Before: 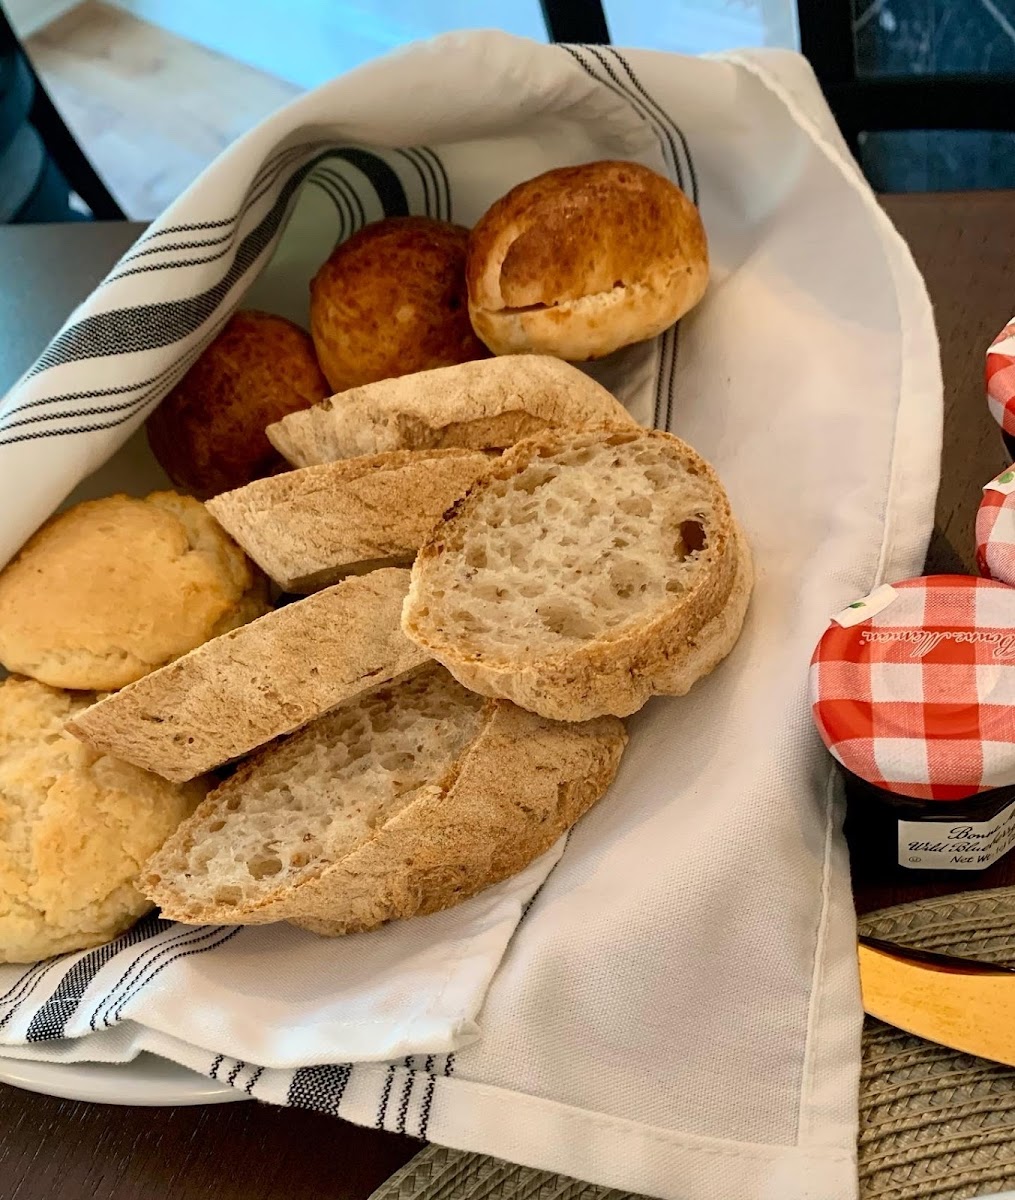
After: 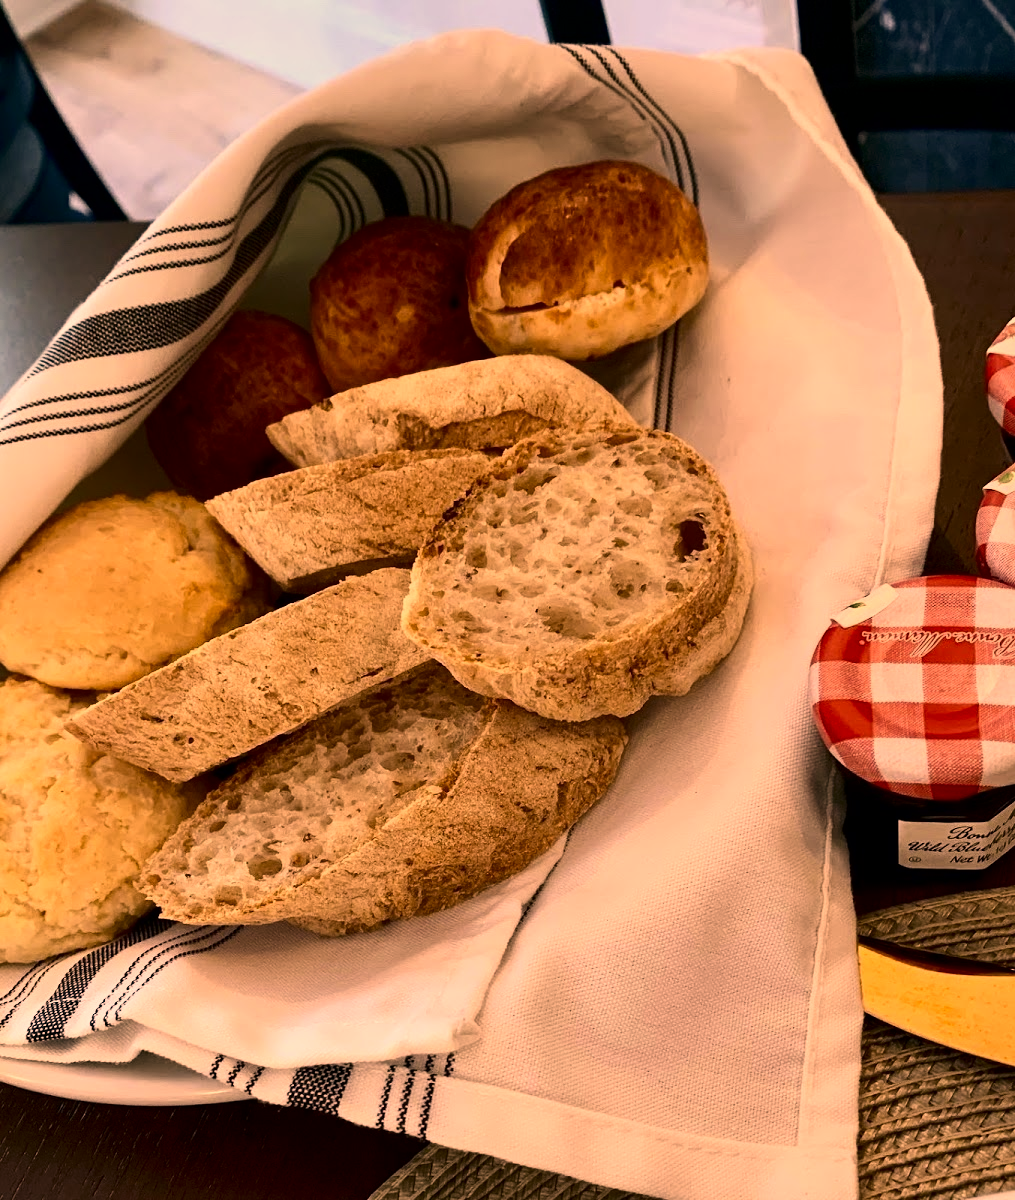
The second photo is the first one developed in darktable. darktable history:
color correction: highlights a* 39.41, highlights b* 39.78, saturation 0.694
contrast brightness saturation: contrast 0.214, brightness -0.107, saturation 0.211
